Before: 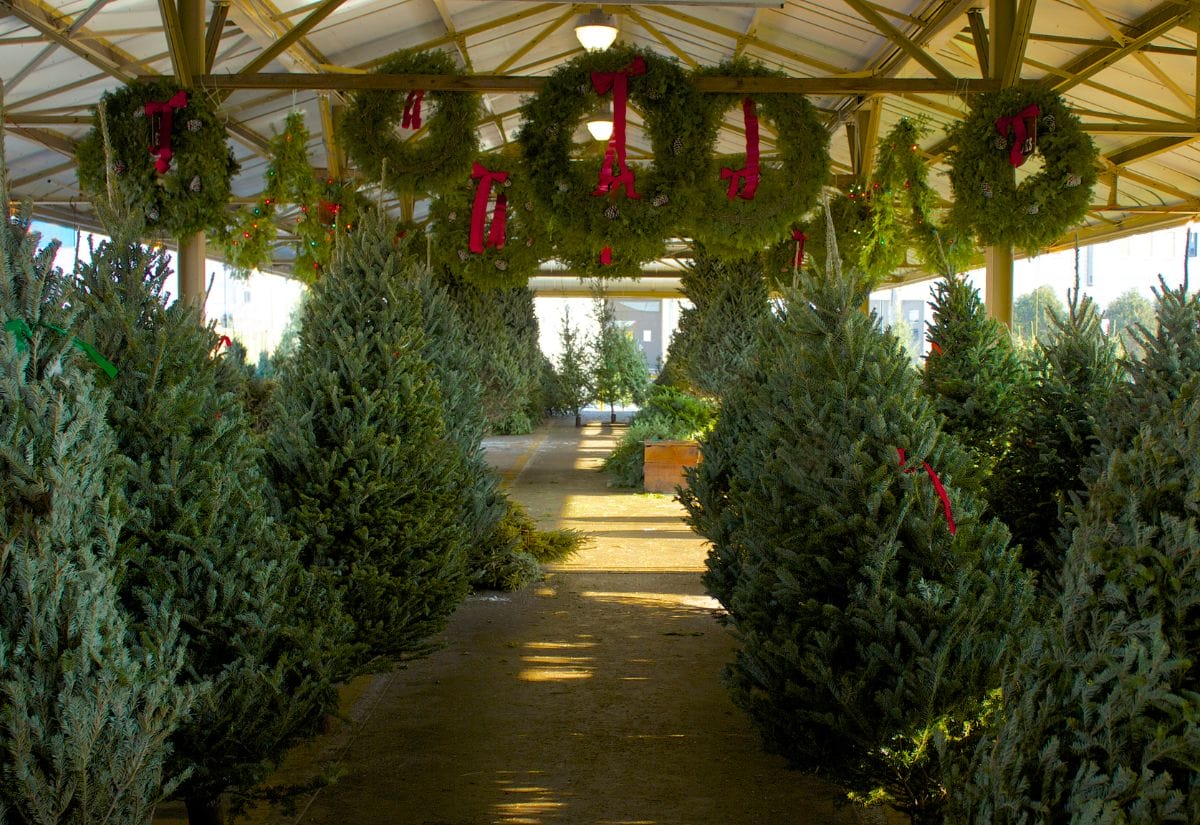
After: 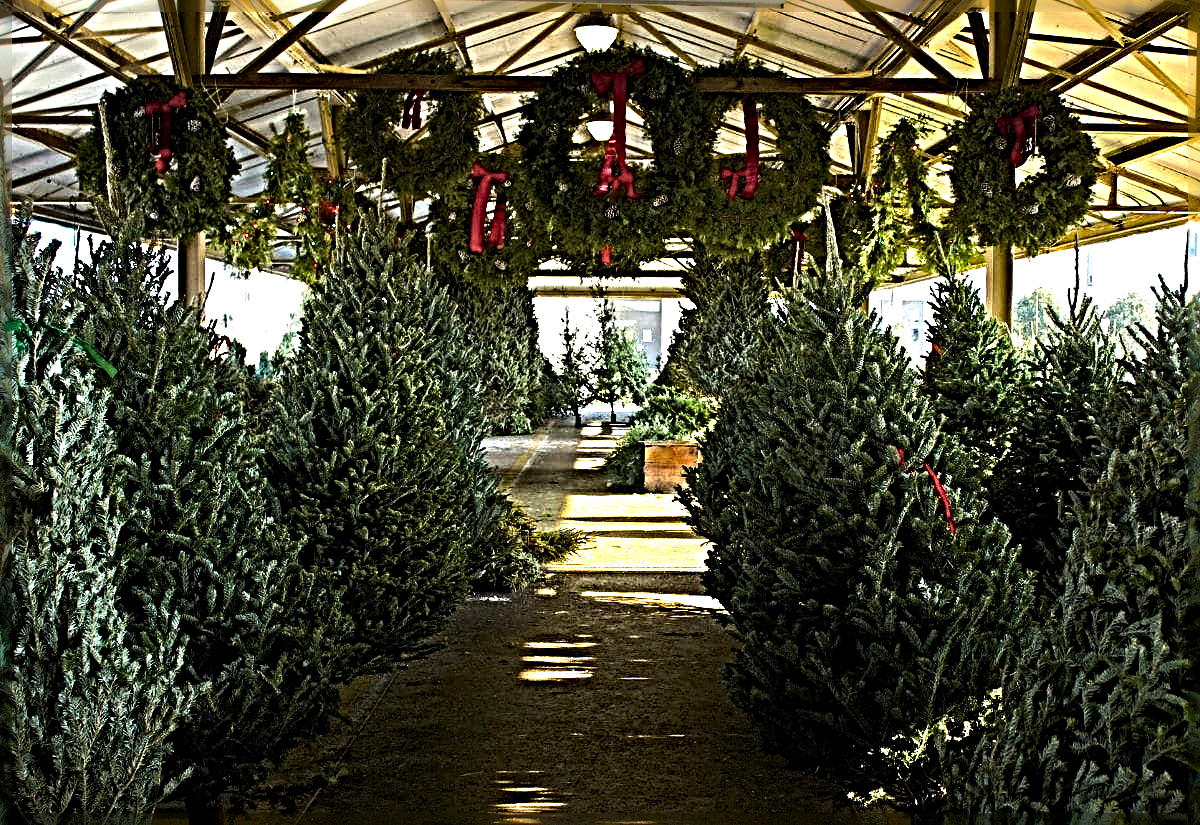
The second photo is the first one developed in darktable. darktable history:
tone equalizer: -8 EV -1.08 EV, -7 EV -1.01 EV, -6 EV -0.867 EV, -5 EV -0.578 EV, -3 EV 0.578 EV, -2 EV 0.867 EV, -1 EV 1.01 EV, +0 EV 1.08 EV, edges refinement/feathering 500, mask exposure compensation -1.57 EV, preserve details no
sharpen: radius 6.3, amount 1.8, threshold 0
